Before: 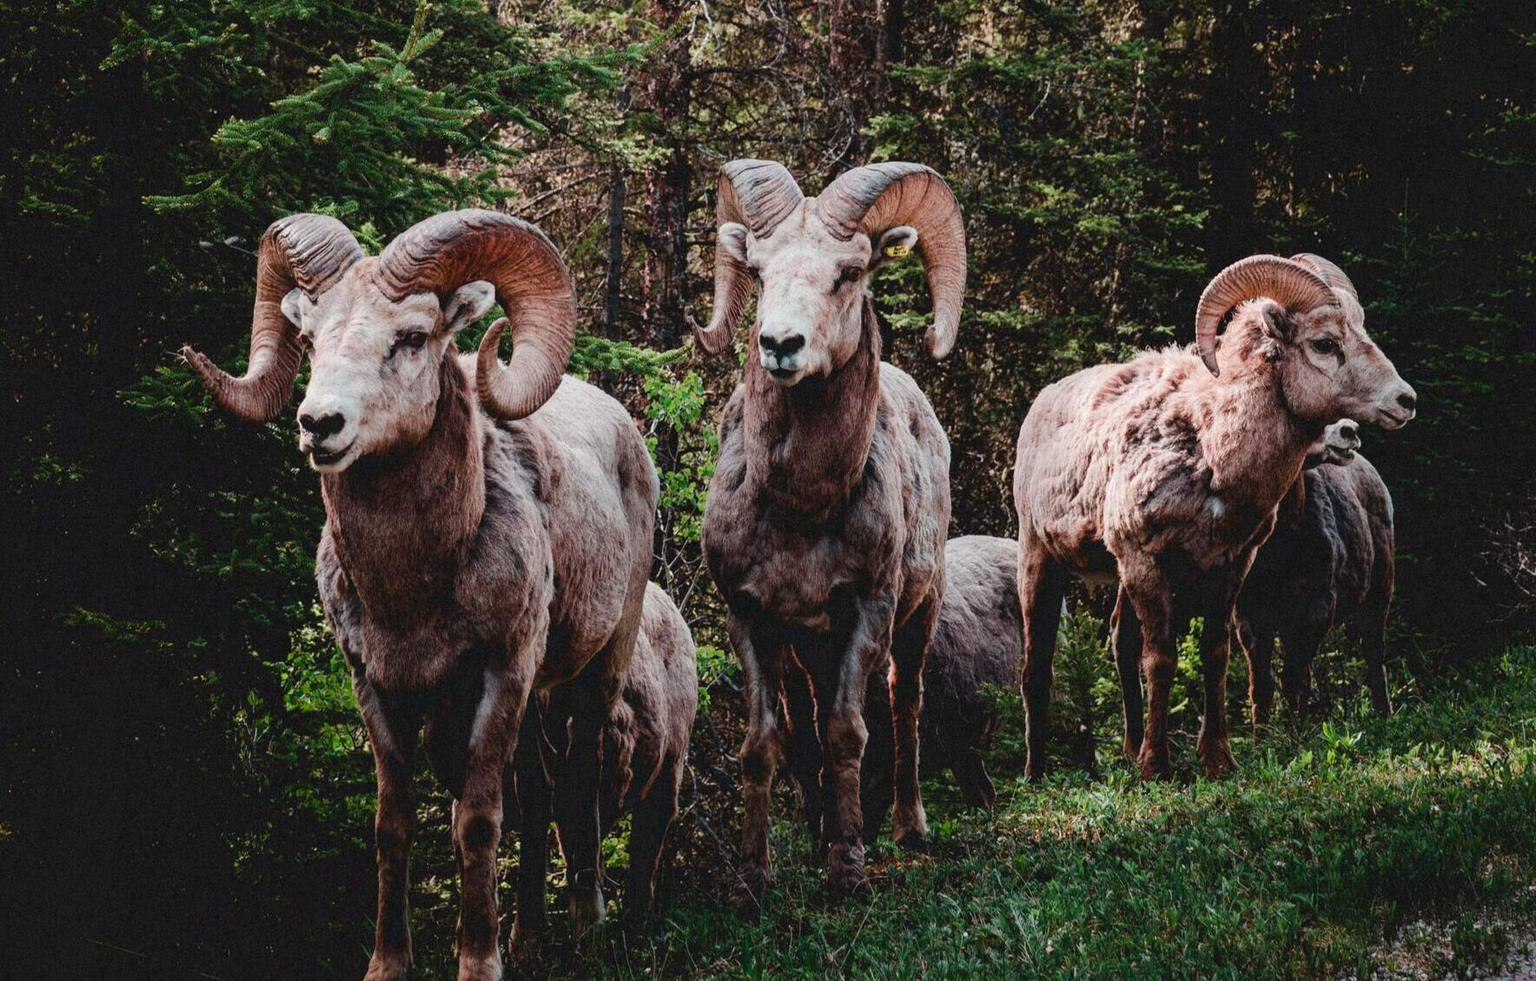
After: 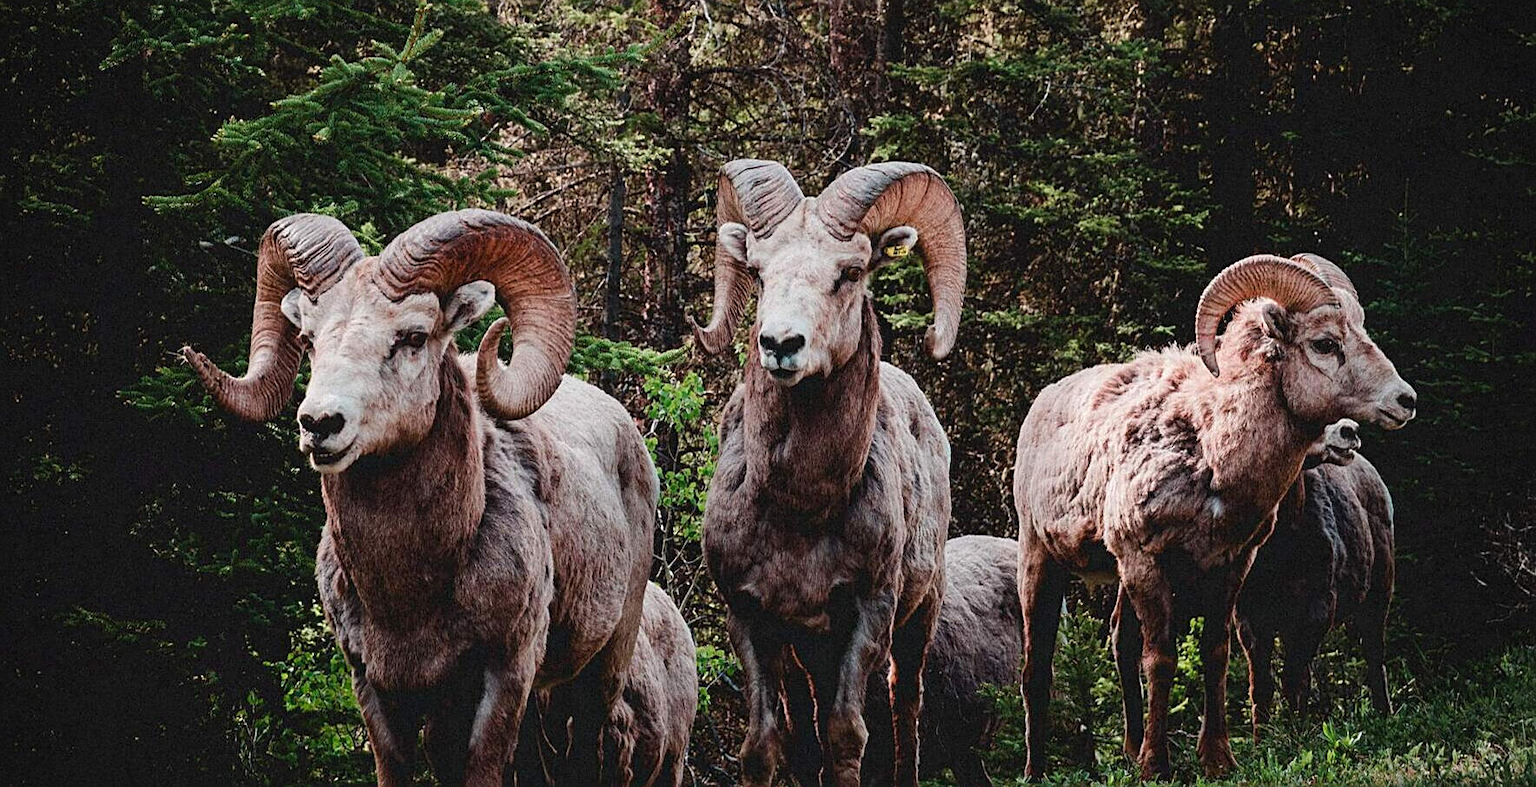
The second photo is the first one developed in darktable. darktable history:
crop: bottom 19.644%
vignetting: on, module defaults
white balance: emerald 1
sharpen: on, module defaults
